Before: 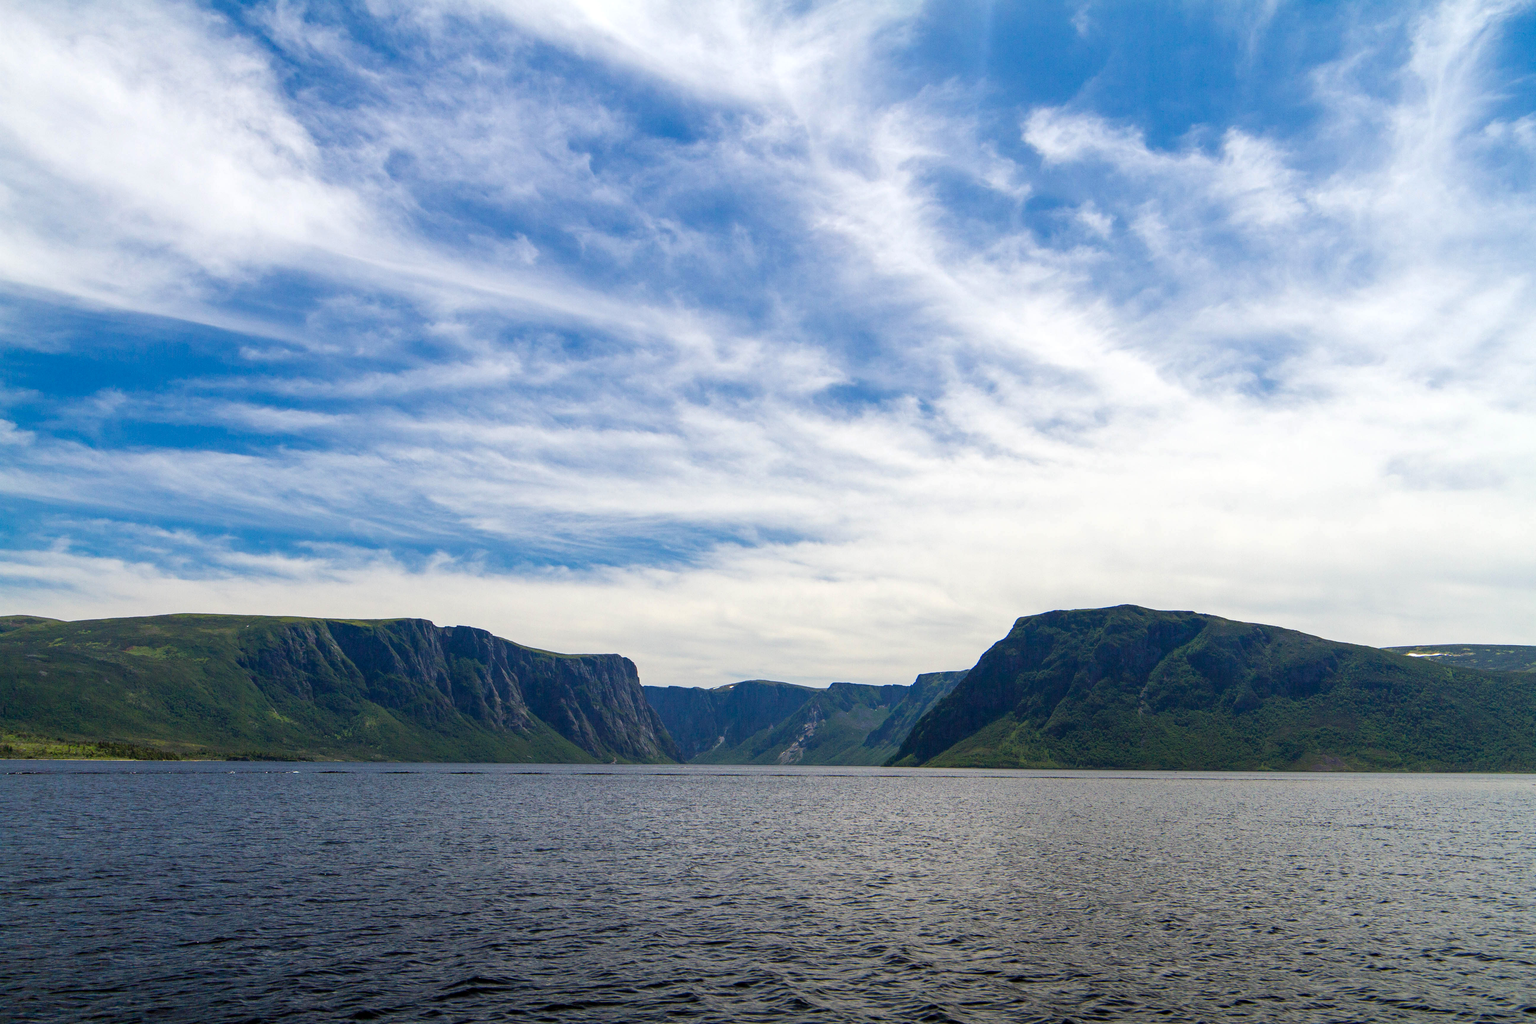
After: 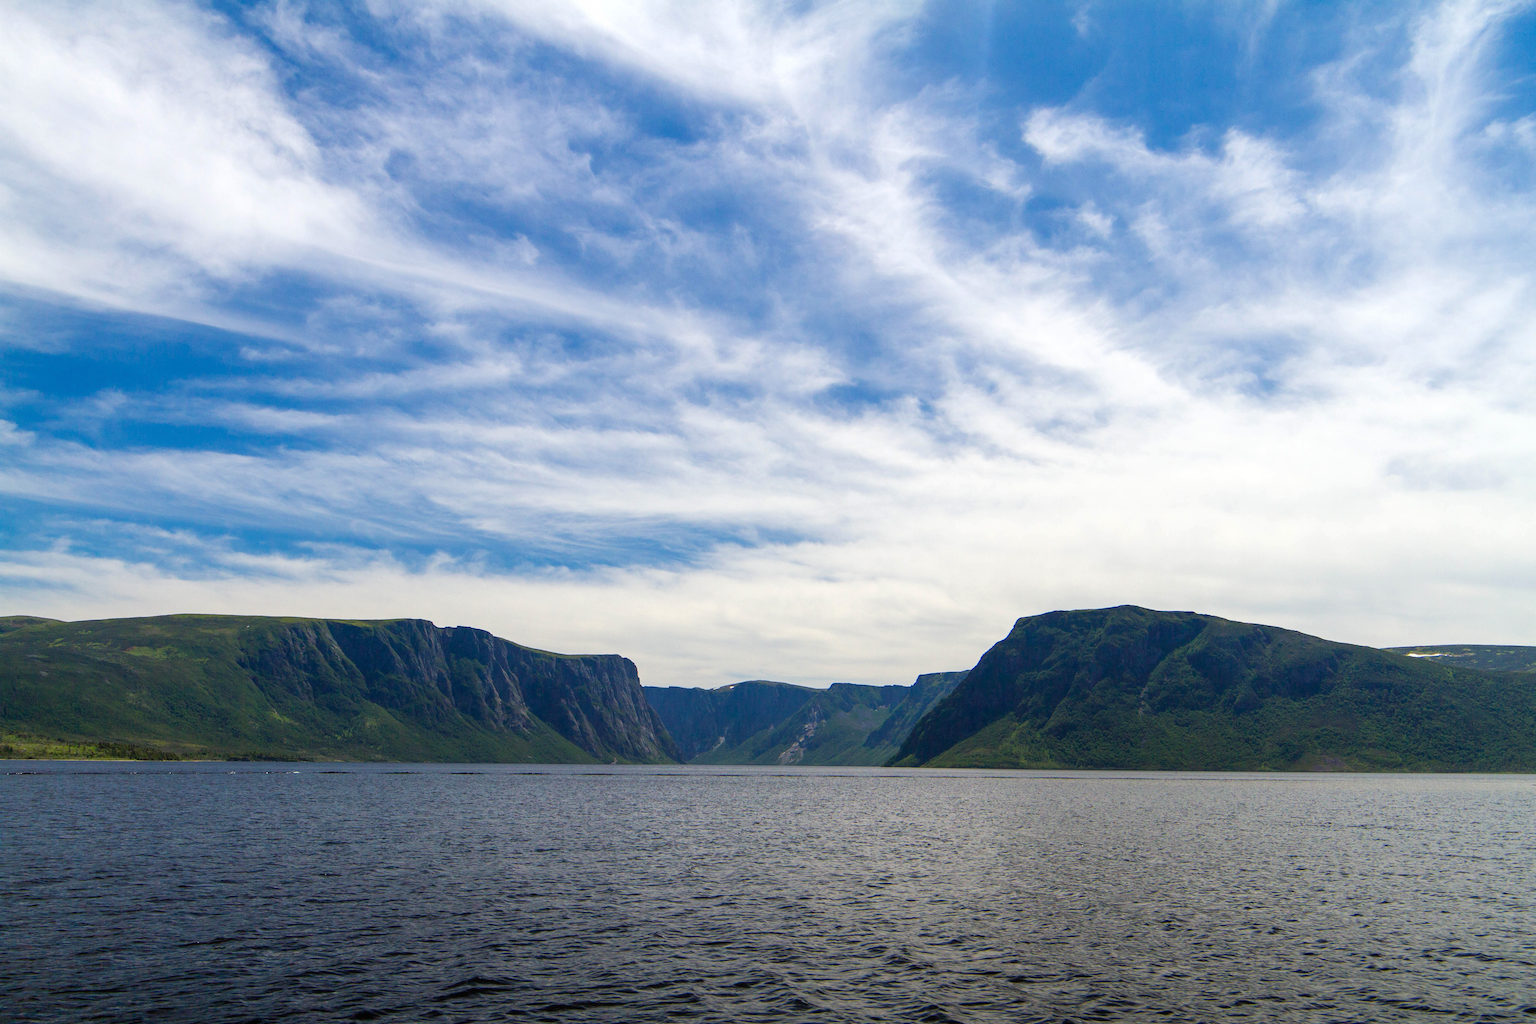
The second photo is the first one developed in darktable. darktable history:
contrast equalizer: y [[0.5, 0.542, 0.583, 0.625, 0.667, 0.708], [0.5 ×6], [0.5 ×6], [0 ×6], [0 ×6]], mix -0.192
